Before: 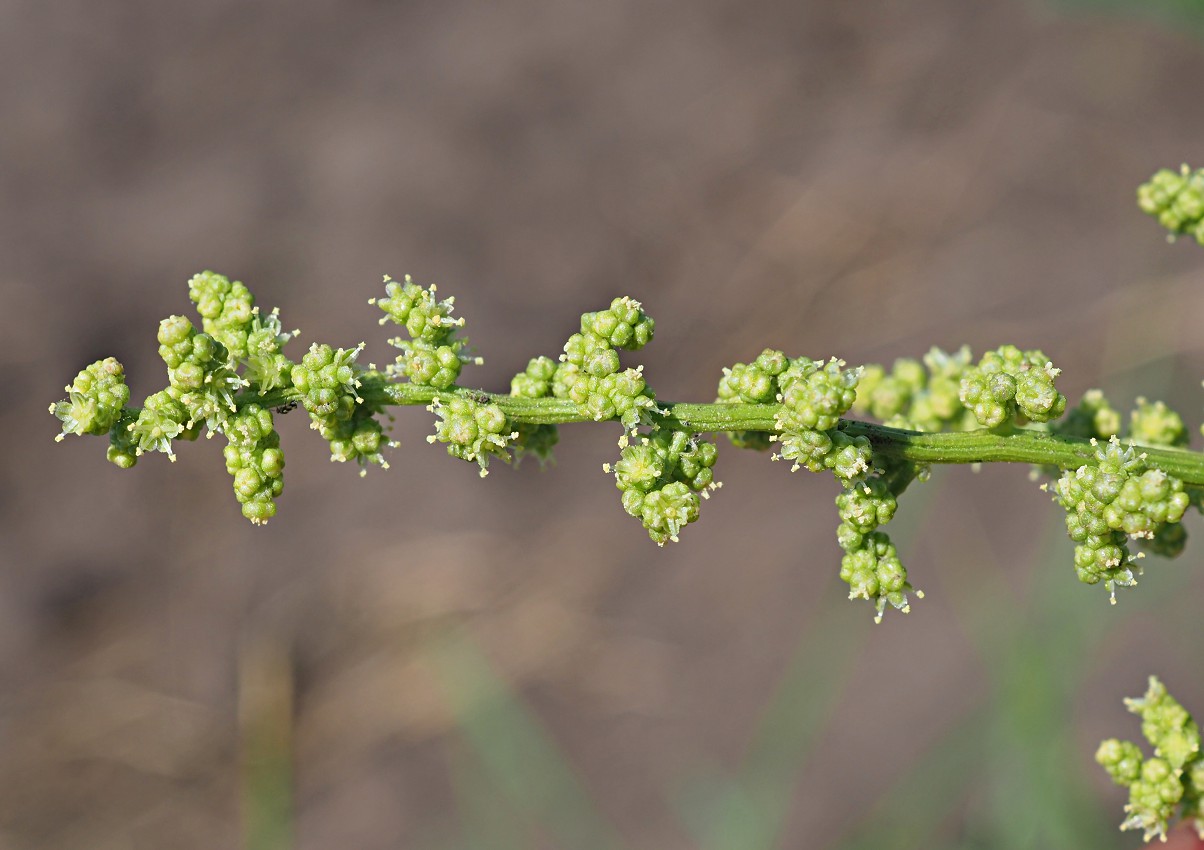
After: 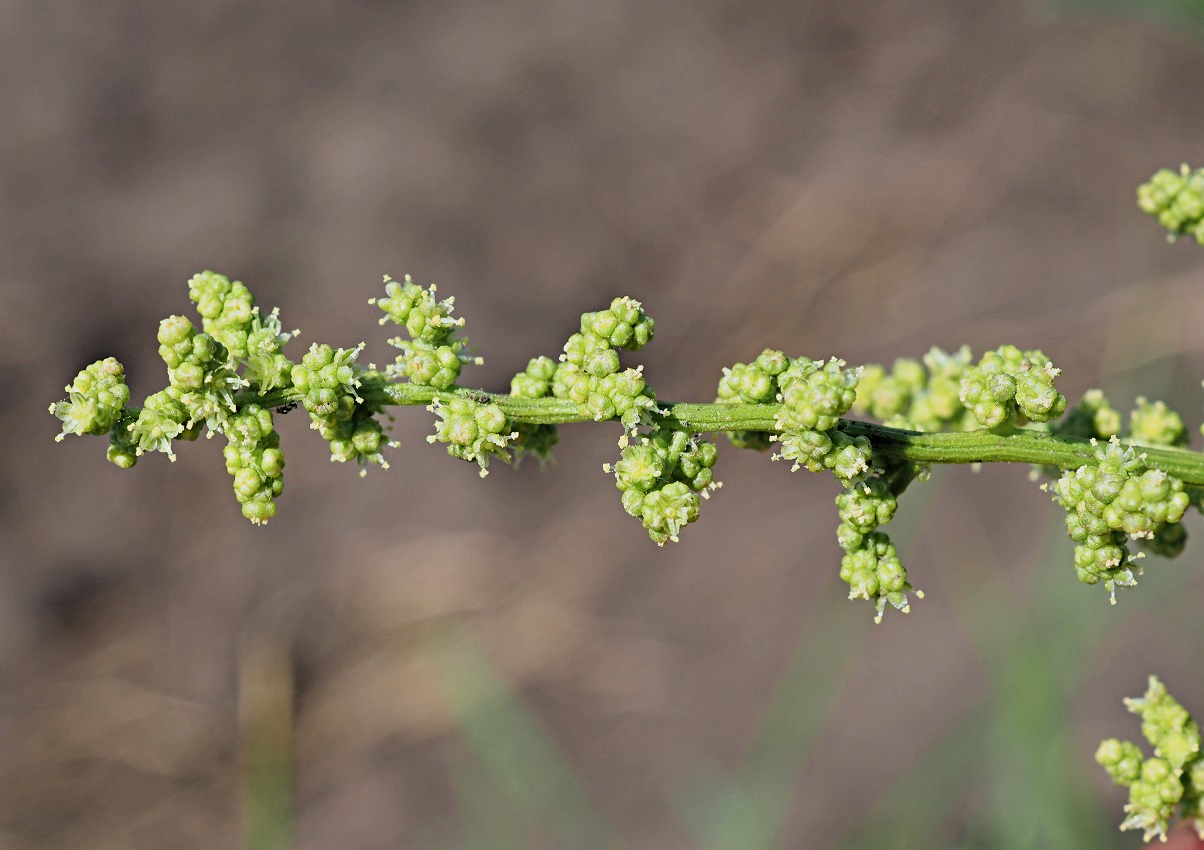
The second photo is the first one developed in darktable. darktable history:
filmic rgb: middle gray luminance 12.52%, black relative exposure -10.1 EV, white relative exposure 3.46 EV, target black luminance 0%, hardness 5.78, latitude 44.95%, contrast 1.234, highlights saturation mix 4.31%, shadows ↔ highlights balance 26.61%
